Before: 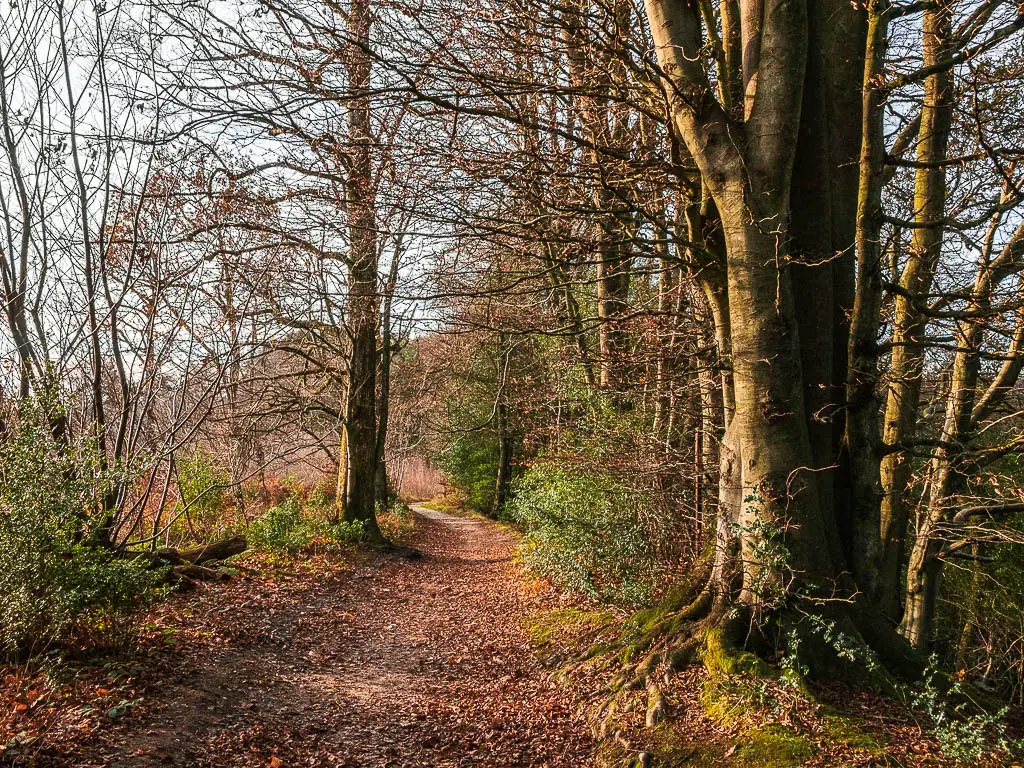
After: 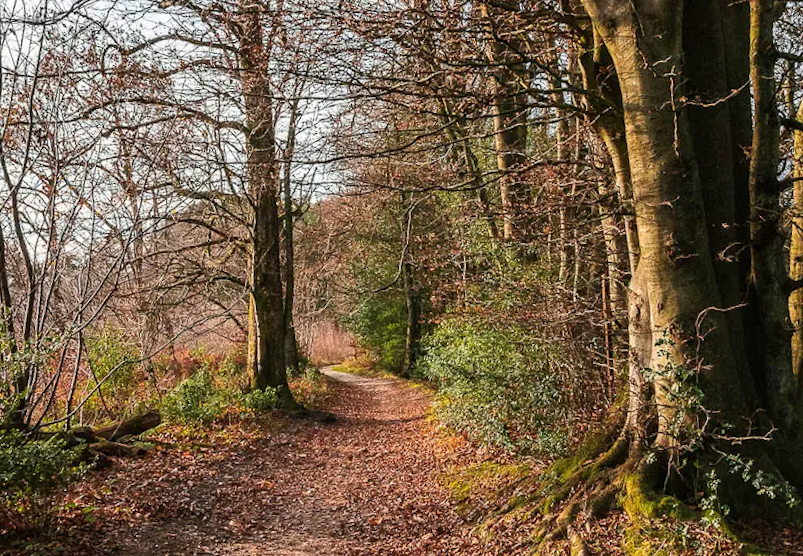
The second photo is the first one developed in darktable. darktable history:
rotate and perspective: rotation -6.83°, automatic cropping off
crop and rotate: angle -3.37°, left 9.79%, top 20.73%, right 12.42%, bottom 11.82%
